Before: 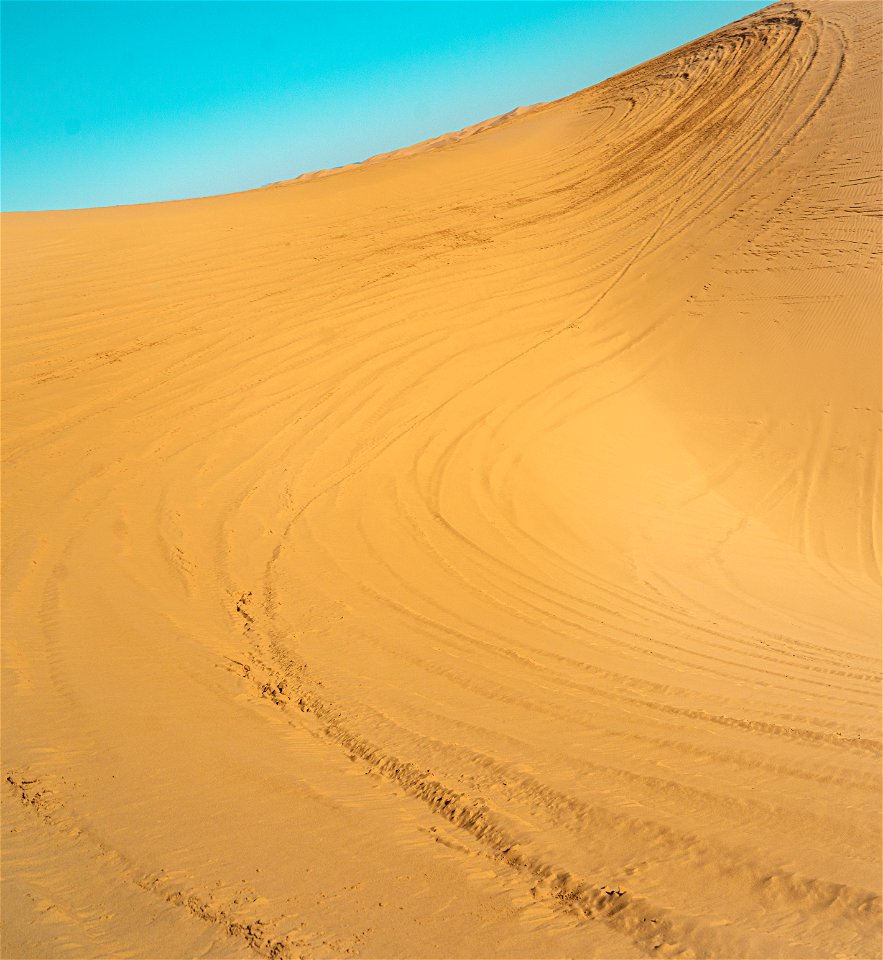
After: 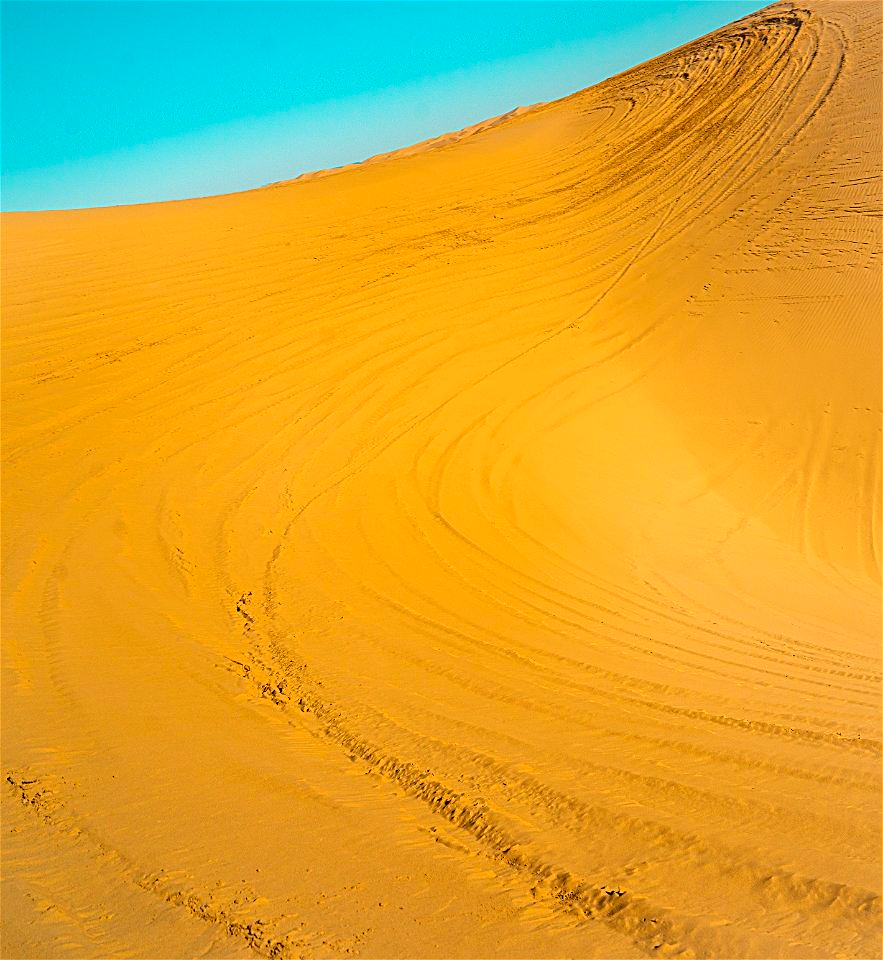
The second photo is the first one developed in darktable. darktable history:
sharpen: on, module defaults
color balance rgb: highlights gain › chroma 1.604%, highlights gain › hue 55.6°, linear chroma grading › global chroma 14.575%, perceptual saturation grading › global saturation 0.453%, global vibrance 20%
